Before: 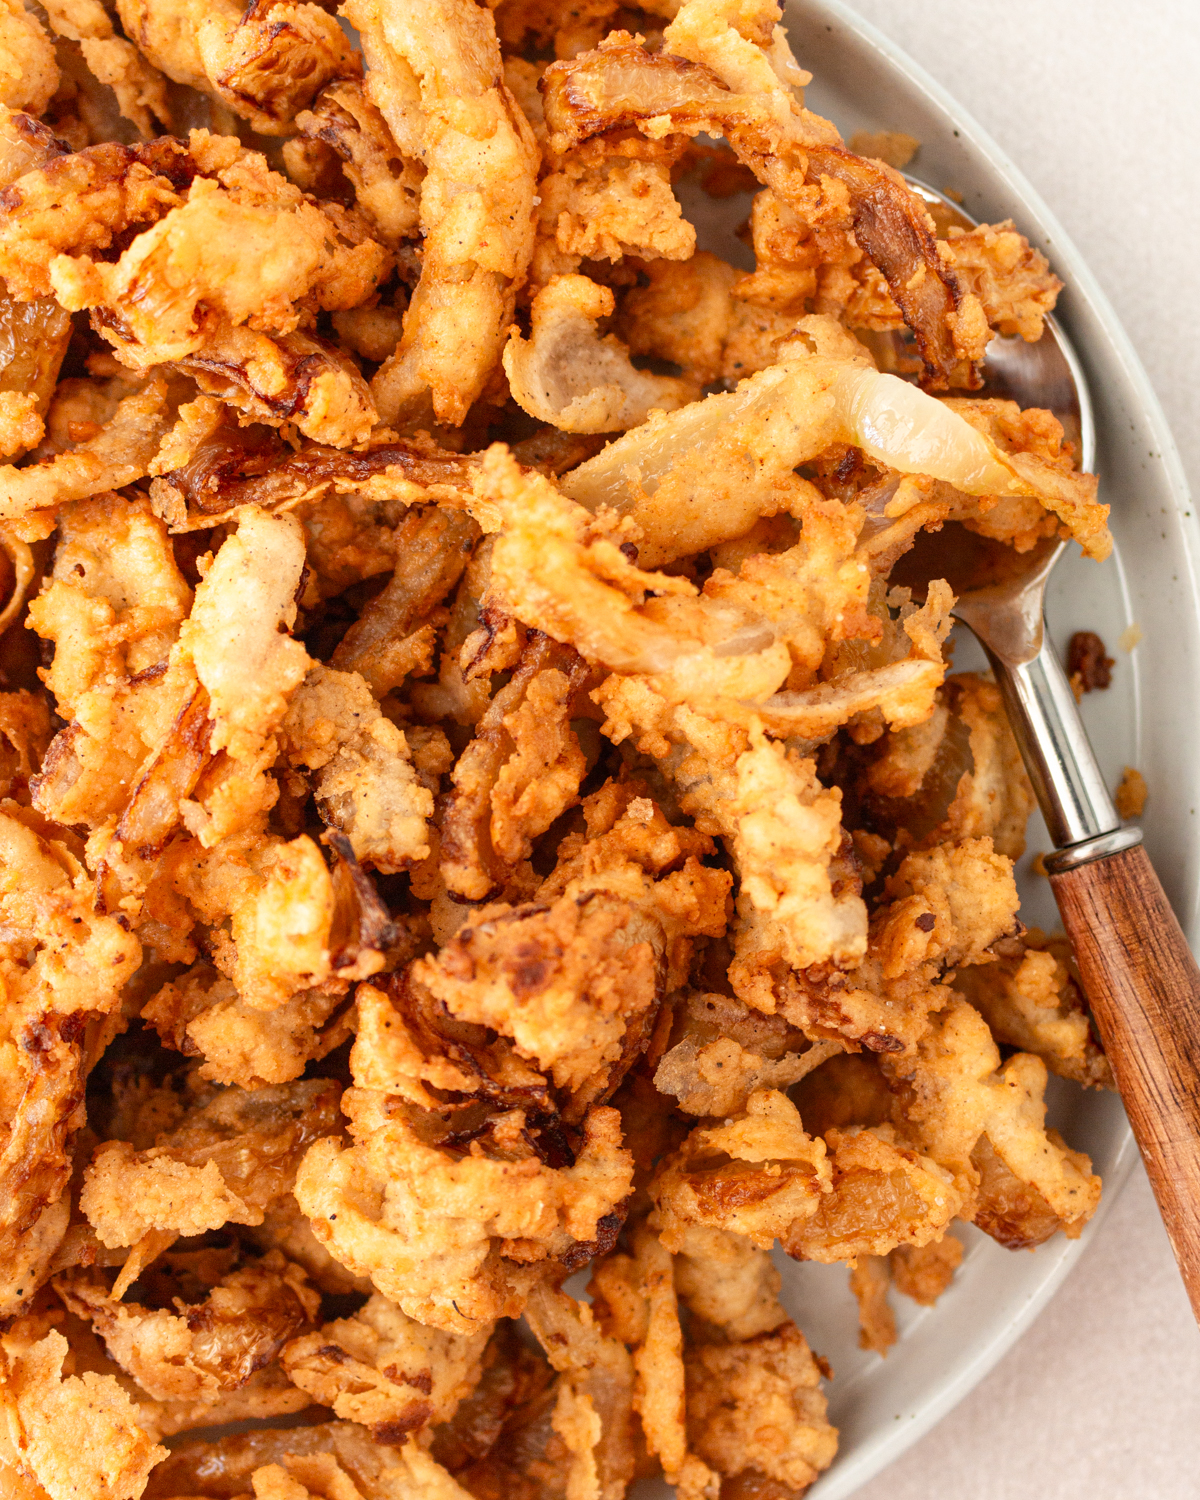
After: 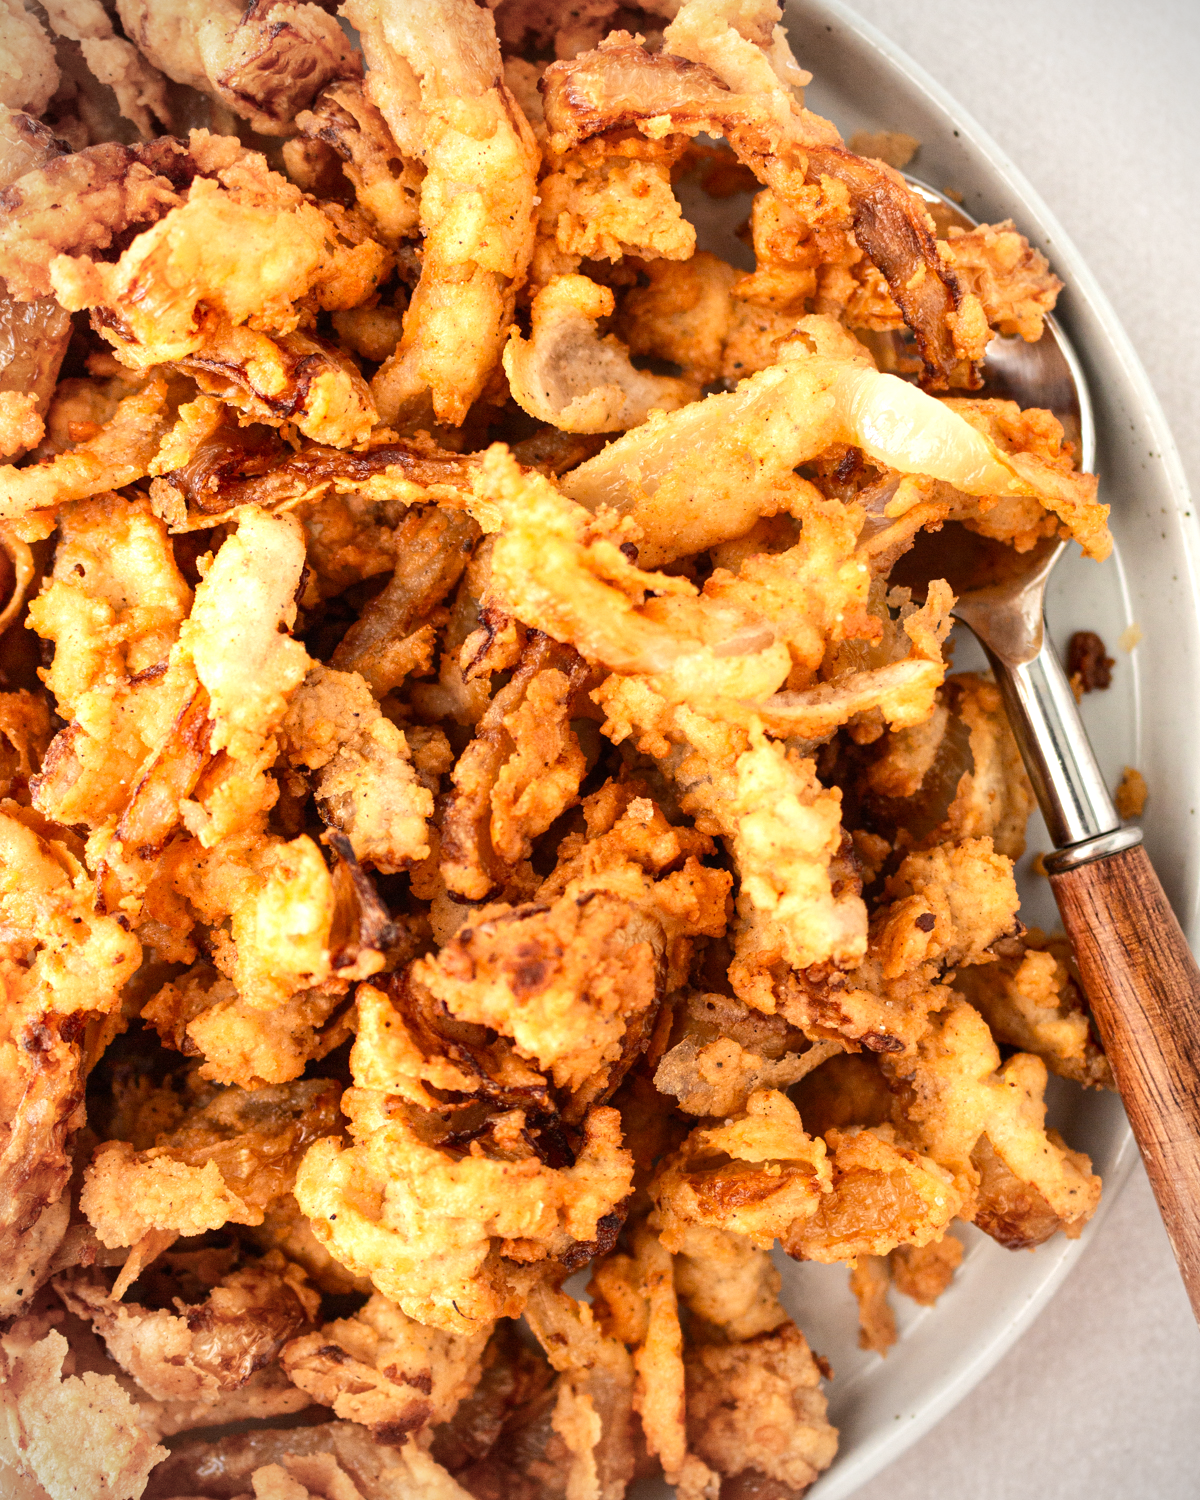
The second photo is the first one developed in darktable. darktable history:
tone equalizer: -8 EV -0.42 EV, -7 EV -0.381 EV, -6 EV -0.304 EV, -5 EV -0.197 EV, -3 EV 0.253 EV, -2 EV 0.357 EV, -1 EV 0.37 EV, +0 EV 0.388 EV, edges refinement/feathering 500, mask exposure compensation -1.57 EV, preserve details no
vignetting: on, module defaults
exposure: compensate exposure bias true, compensate highlight preservation false
